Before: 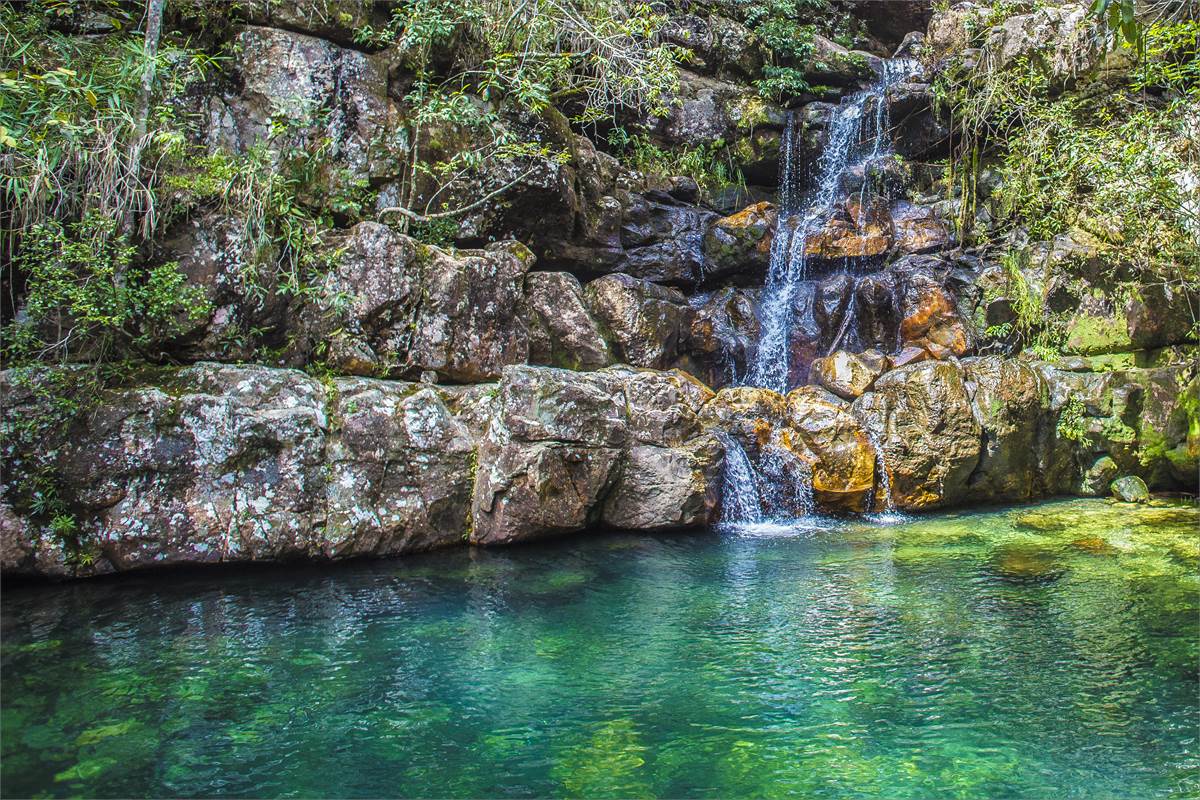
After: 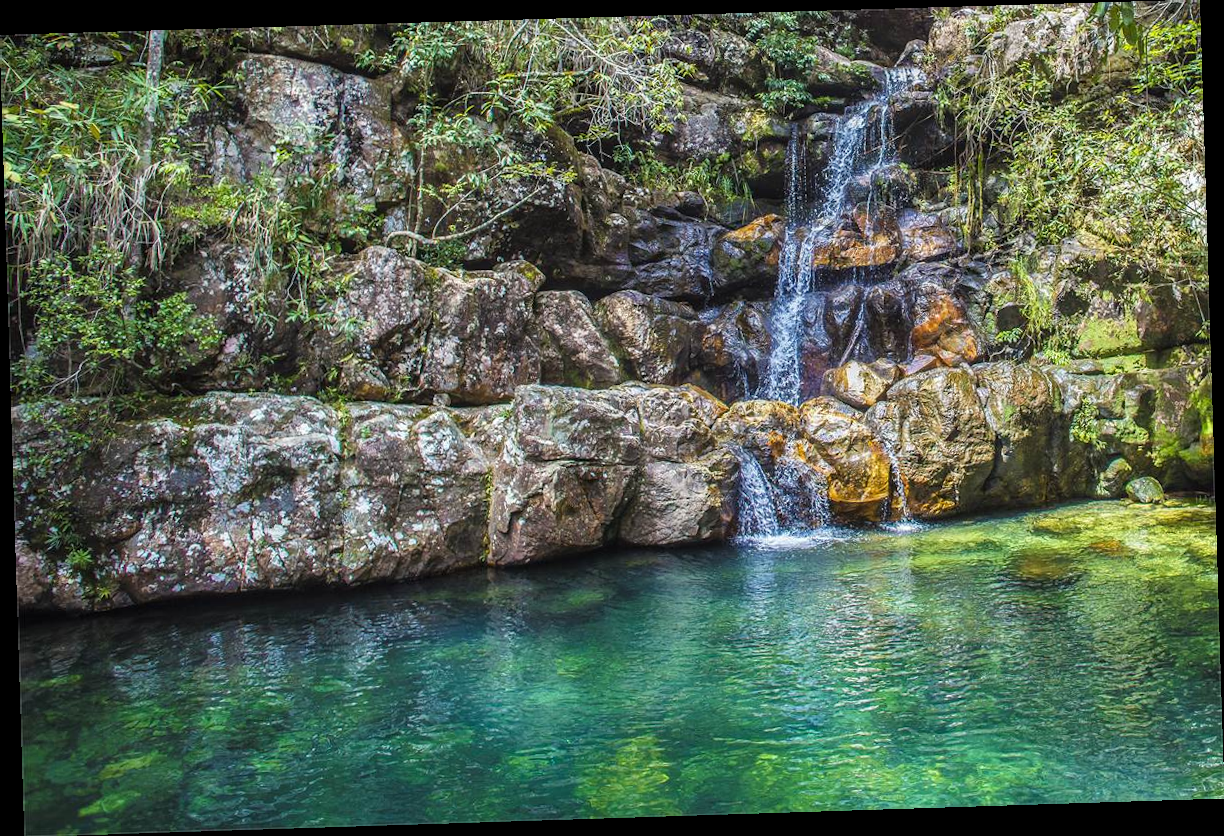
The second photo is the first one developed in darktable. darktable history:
exposure: compensate highlight preservation false
rotate and perspective: rotation -1.77°, lens shift (horizontal) 0.004, automatic cropping off
